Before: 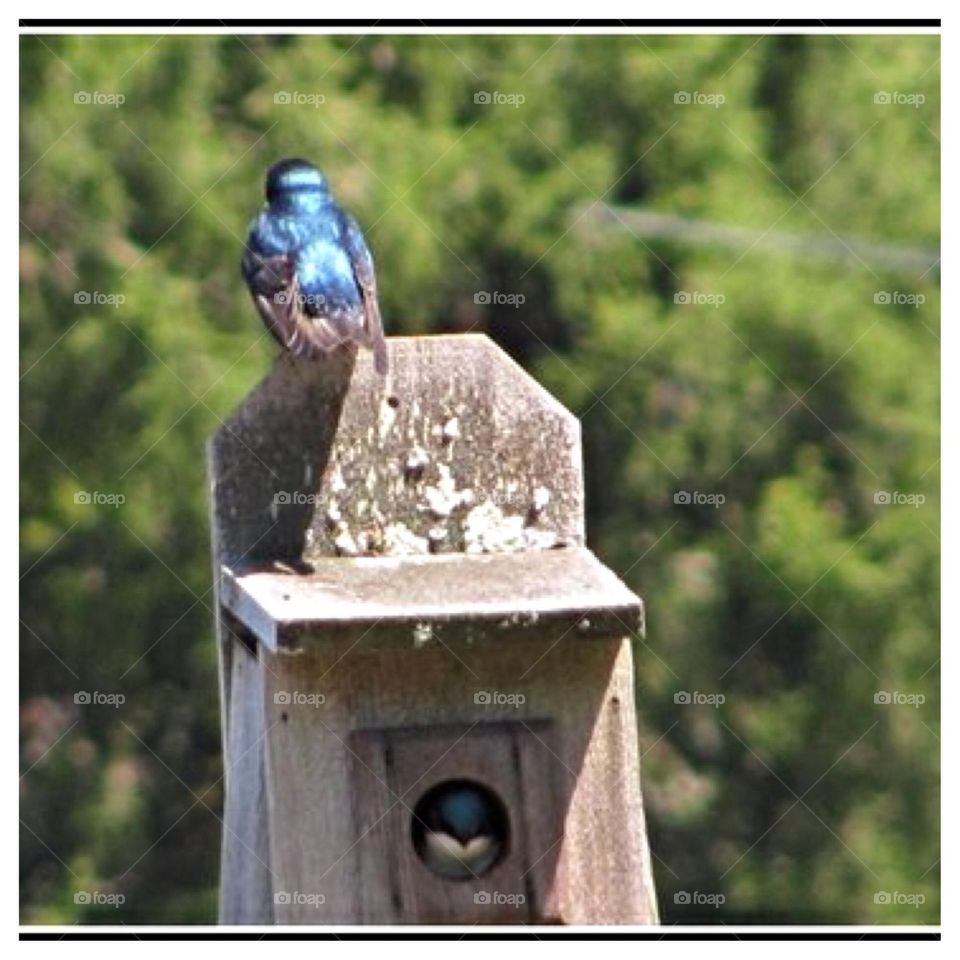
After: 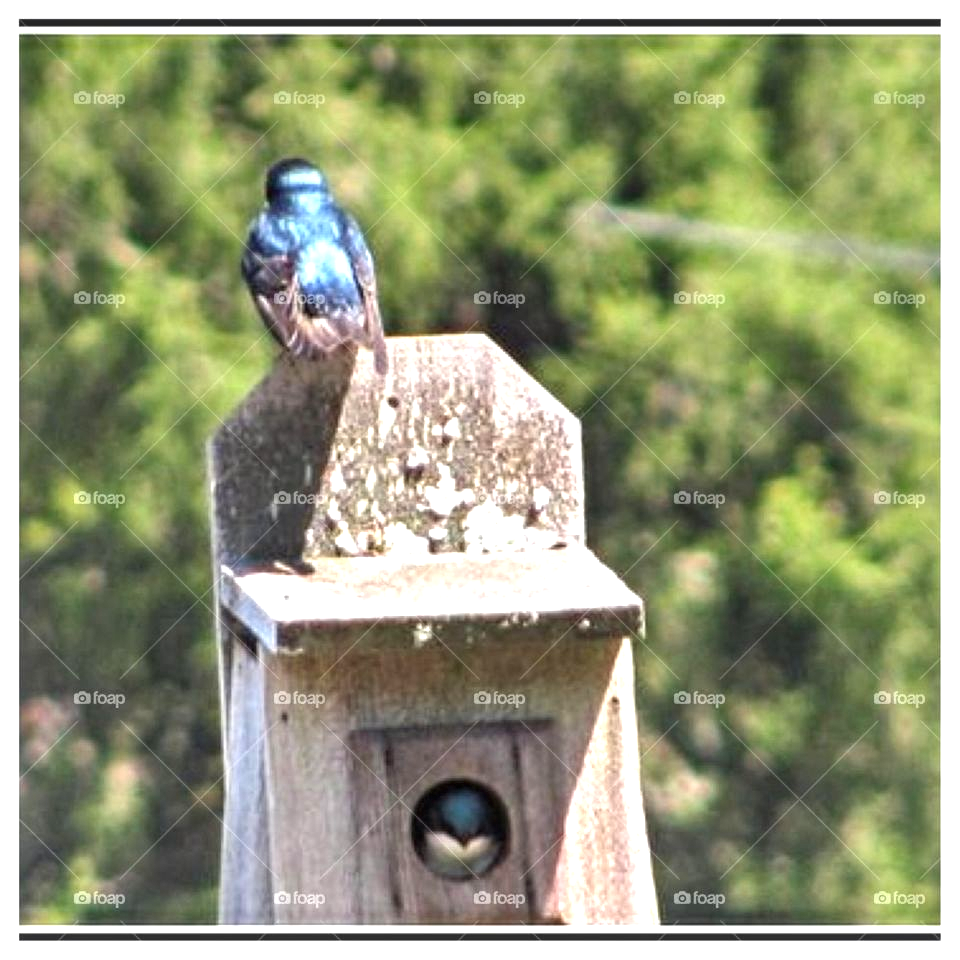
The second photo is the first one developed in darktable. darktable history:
local contrast: on, module defaults
exposure: black level correction 0, exposure 1 EV, compensate highlight preservation false
graduated density: on, module defaults
